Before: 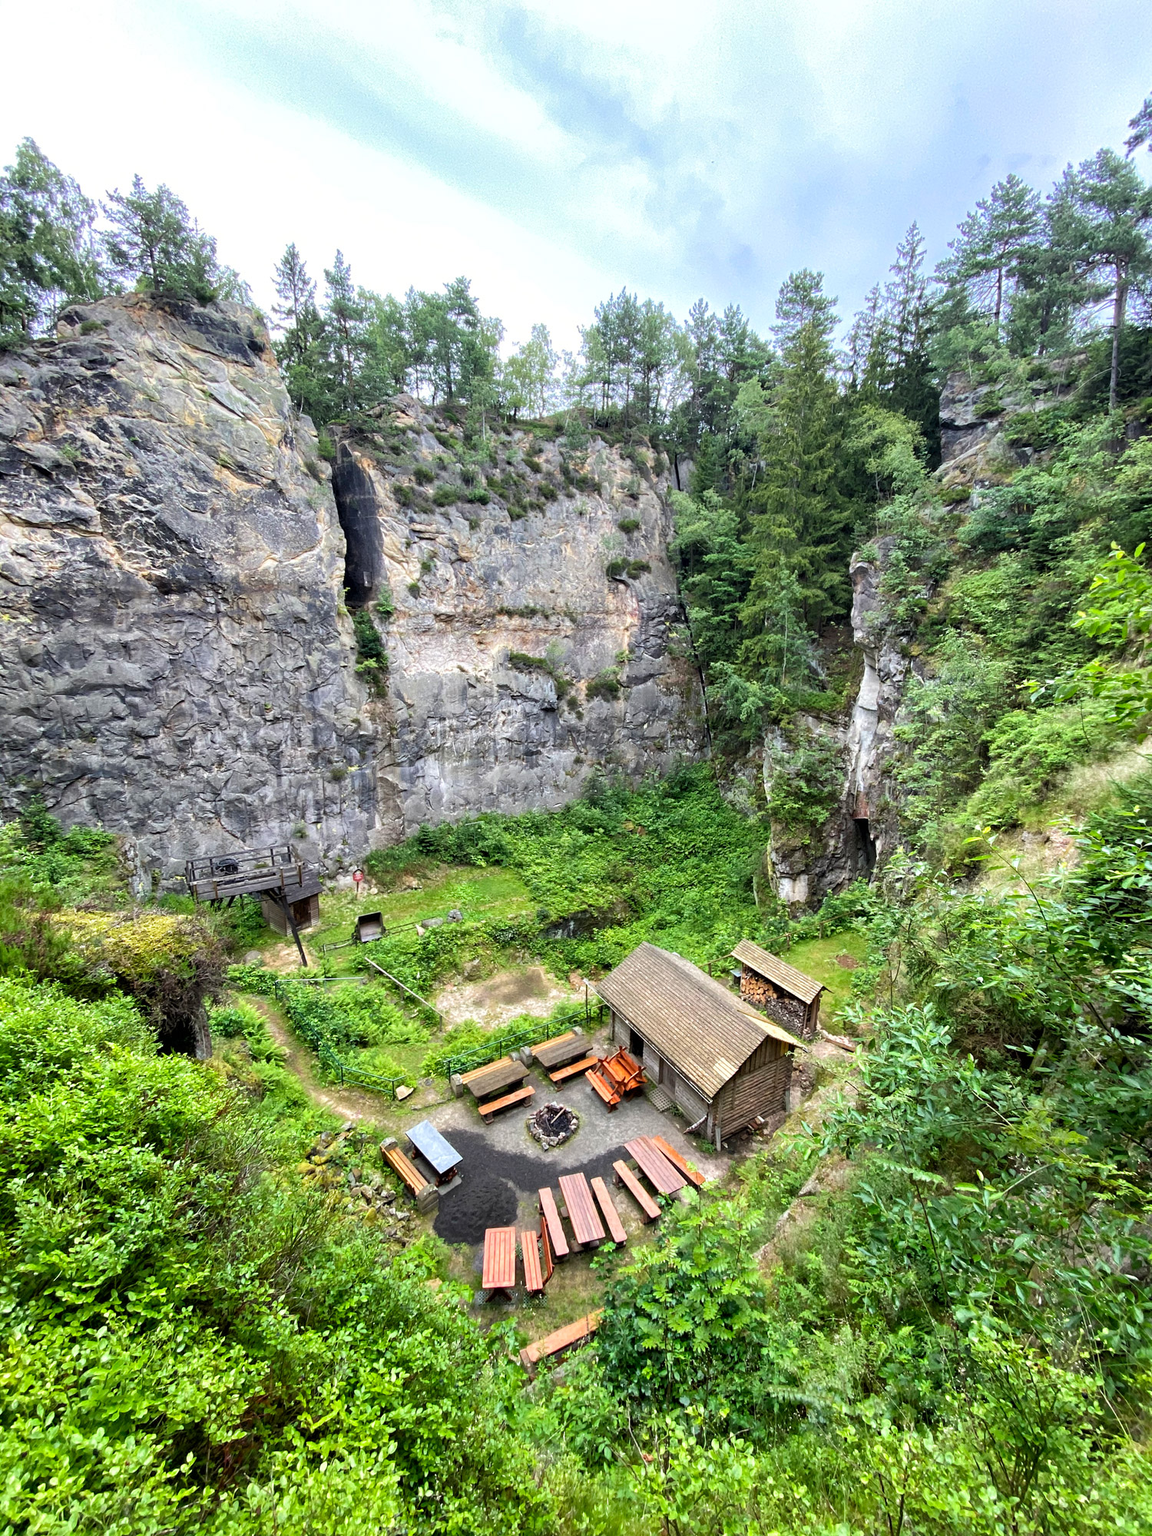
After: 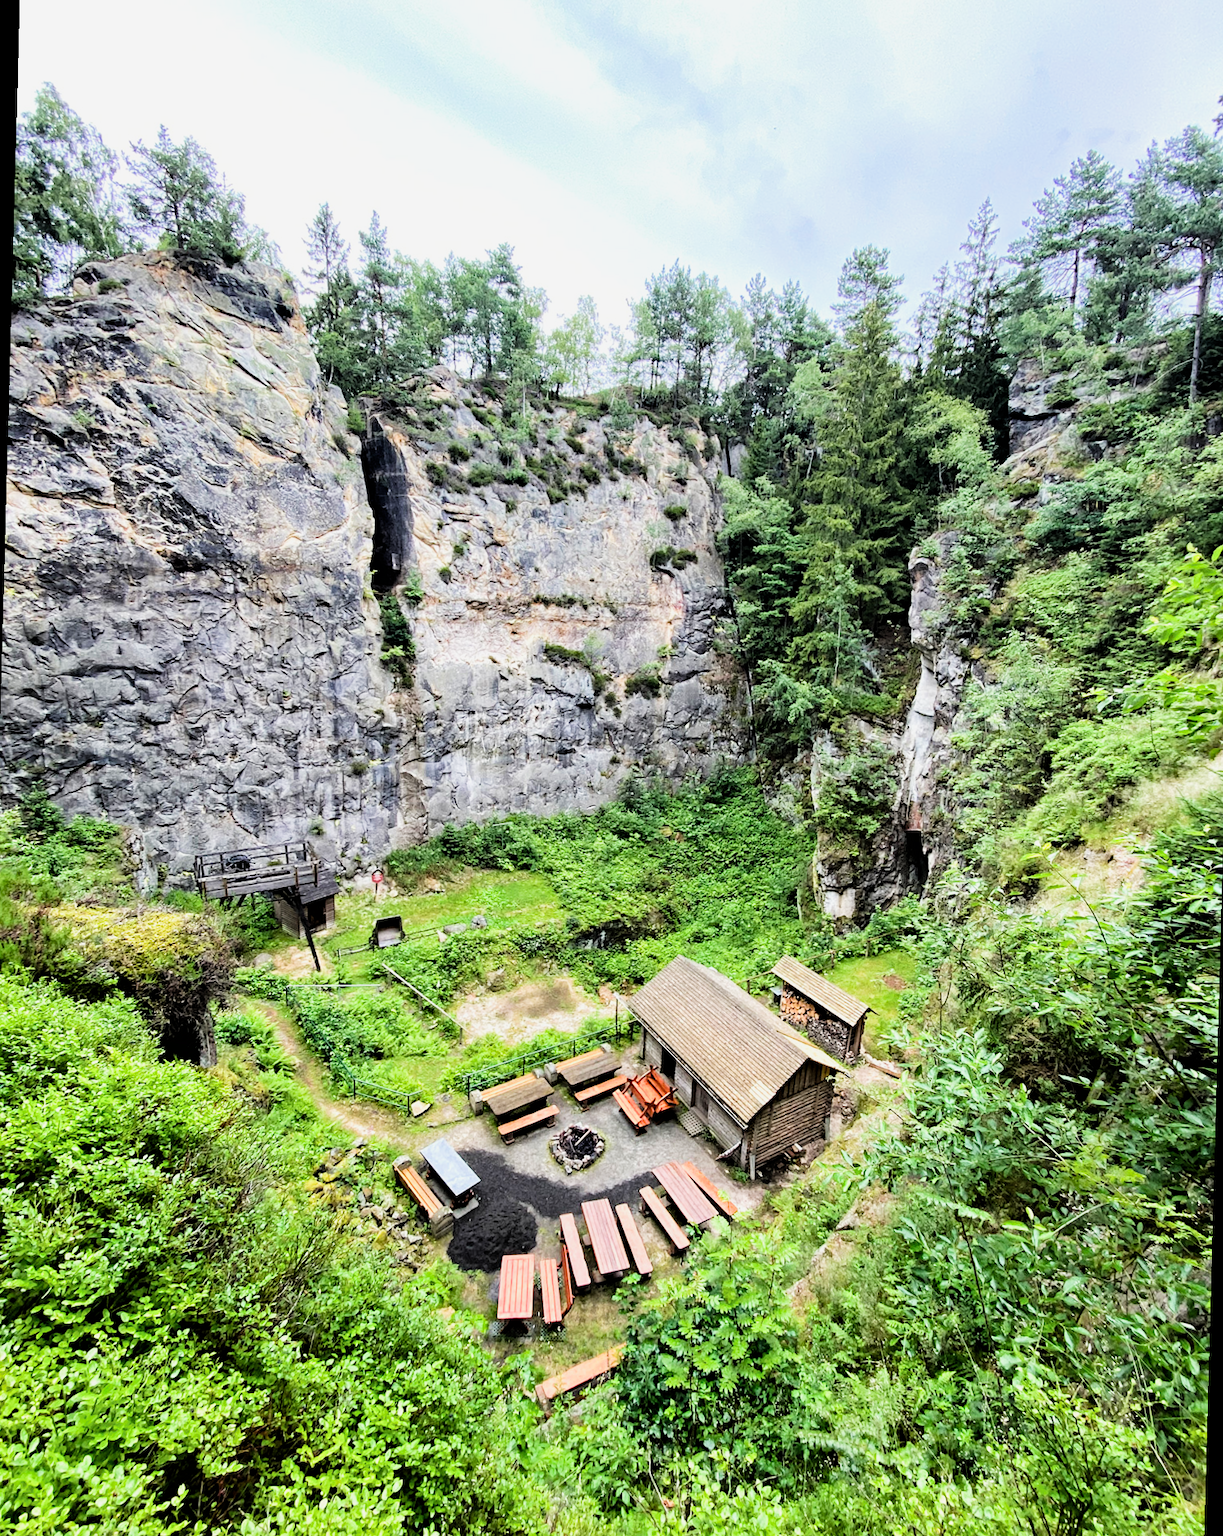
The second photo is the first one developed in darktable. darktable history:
rotate and perspective: rotation 1.57°, crop left 0.018, crop right 0.982, crop top 0.039, crop bottom 0.961
exposure: black level correction 0, exposure 0.5 EV, compensate exposure bias true, compensate highlight preservation false
haze removal: compatibility mode true, adaptive false
filmic rgb: black relative exposure -5 EV, hardness 2.88, contrast 1.4, highlights saturation mix -30%
